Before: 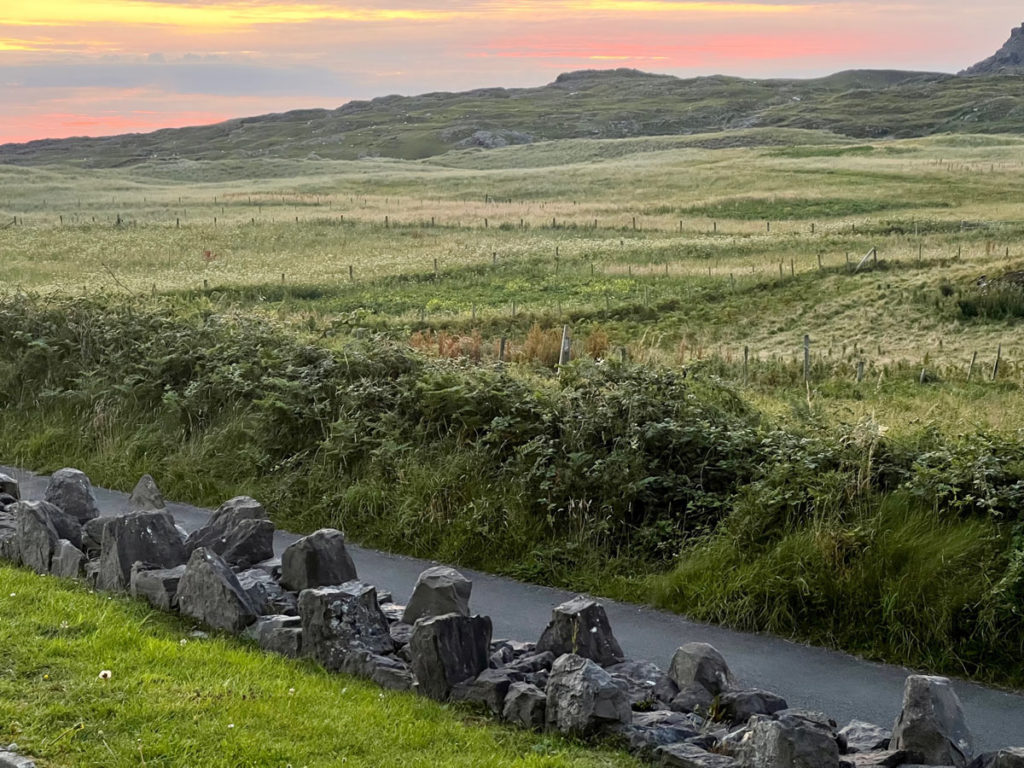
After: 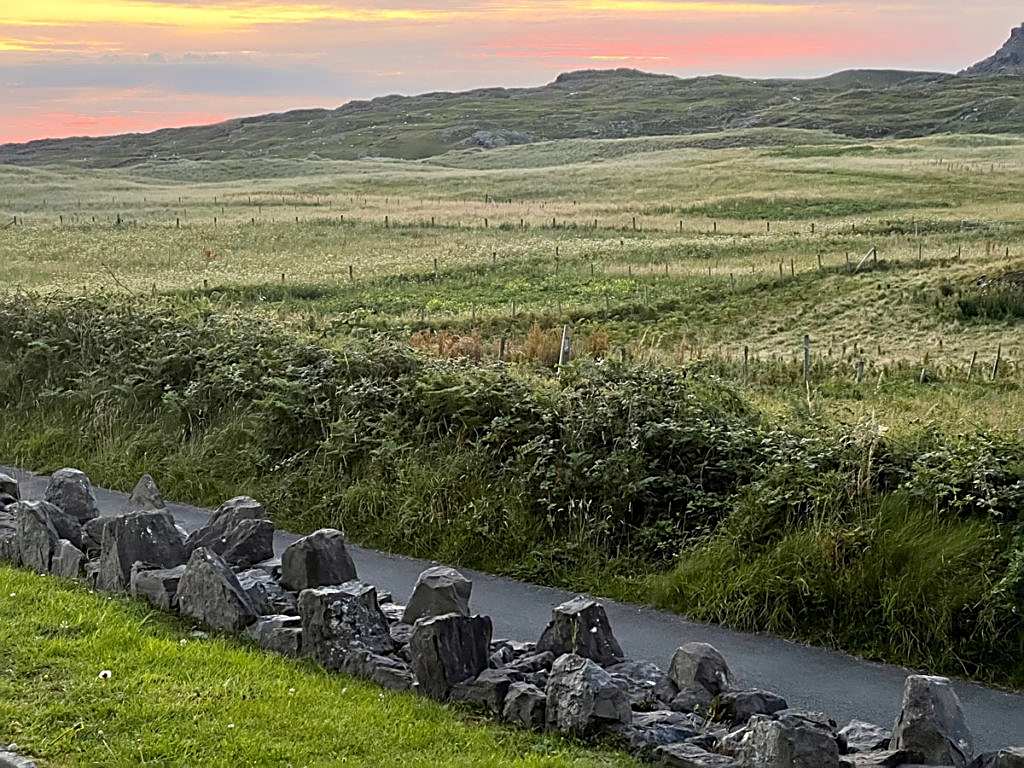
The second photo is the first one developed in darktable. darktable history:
sharpen: amount 0.742
